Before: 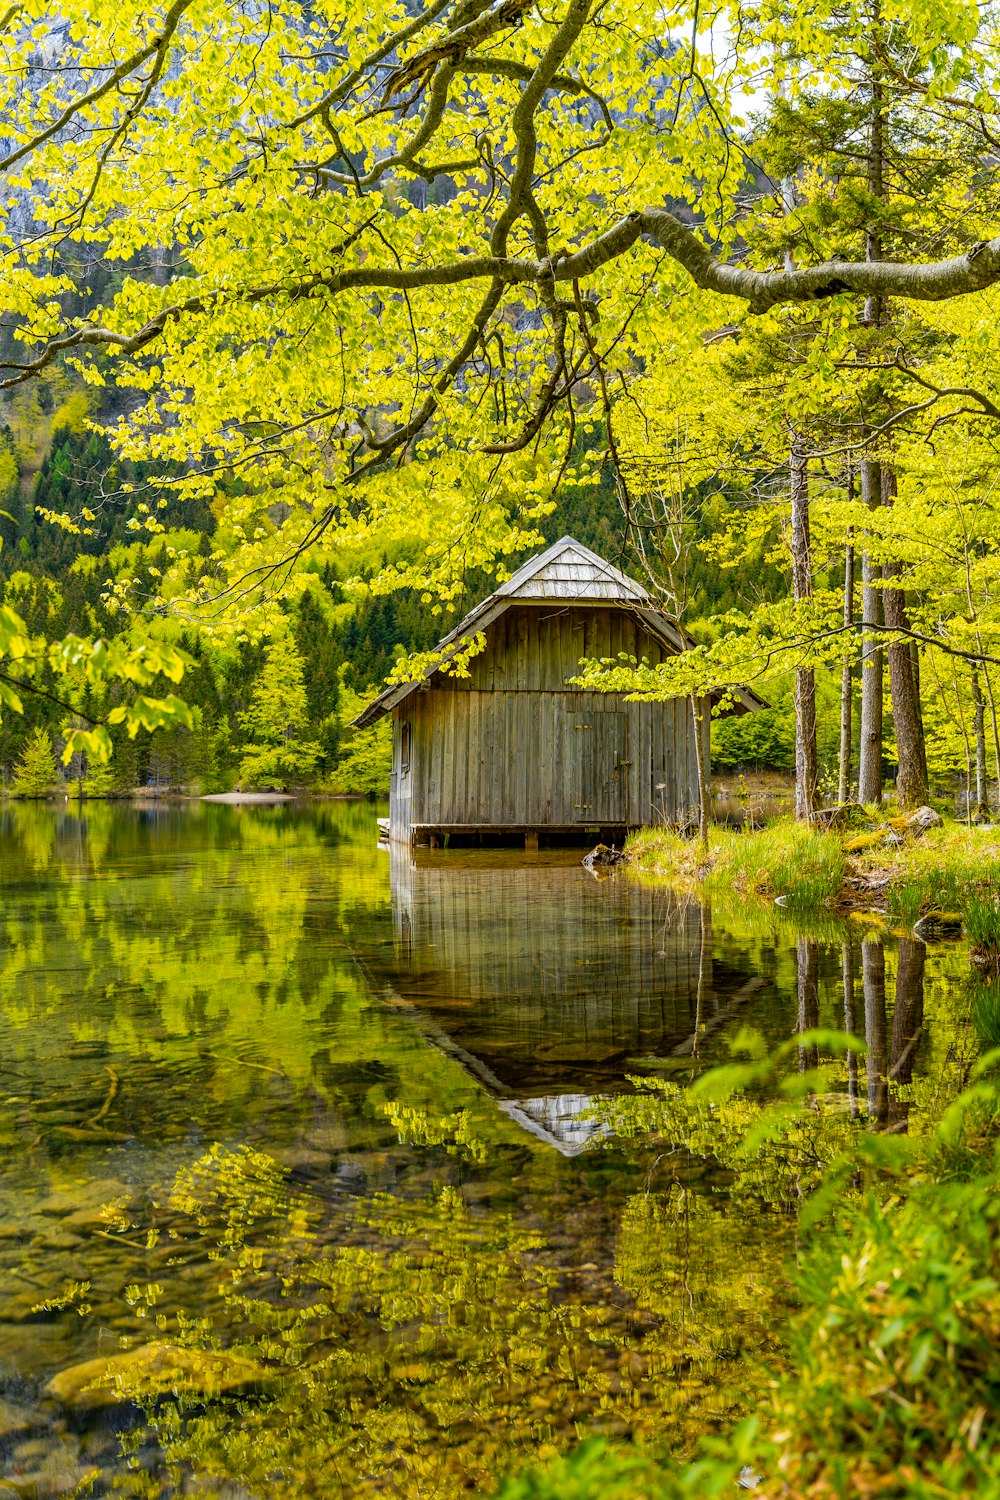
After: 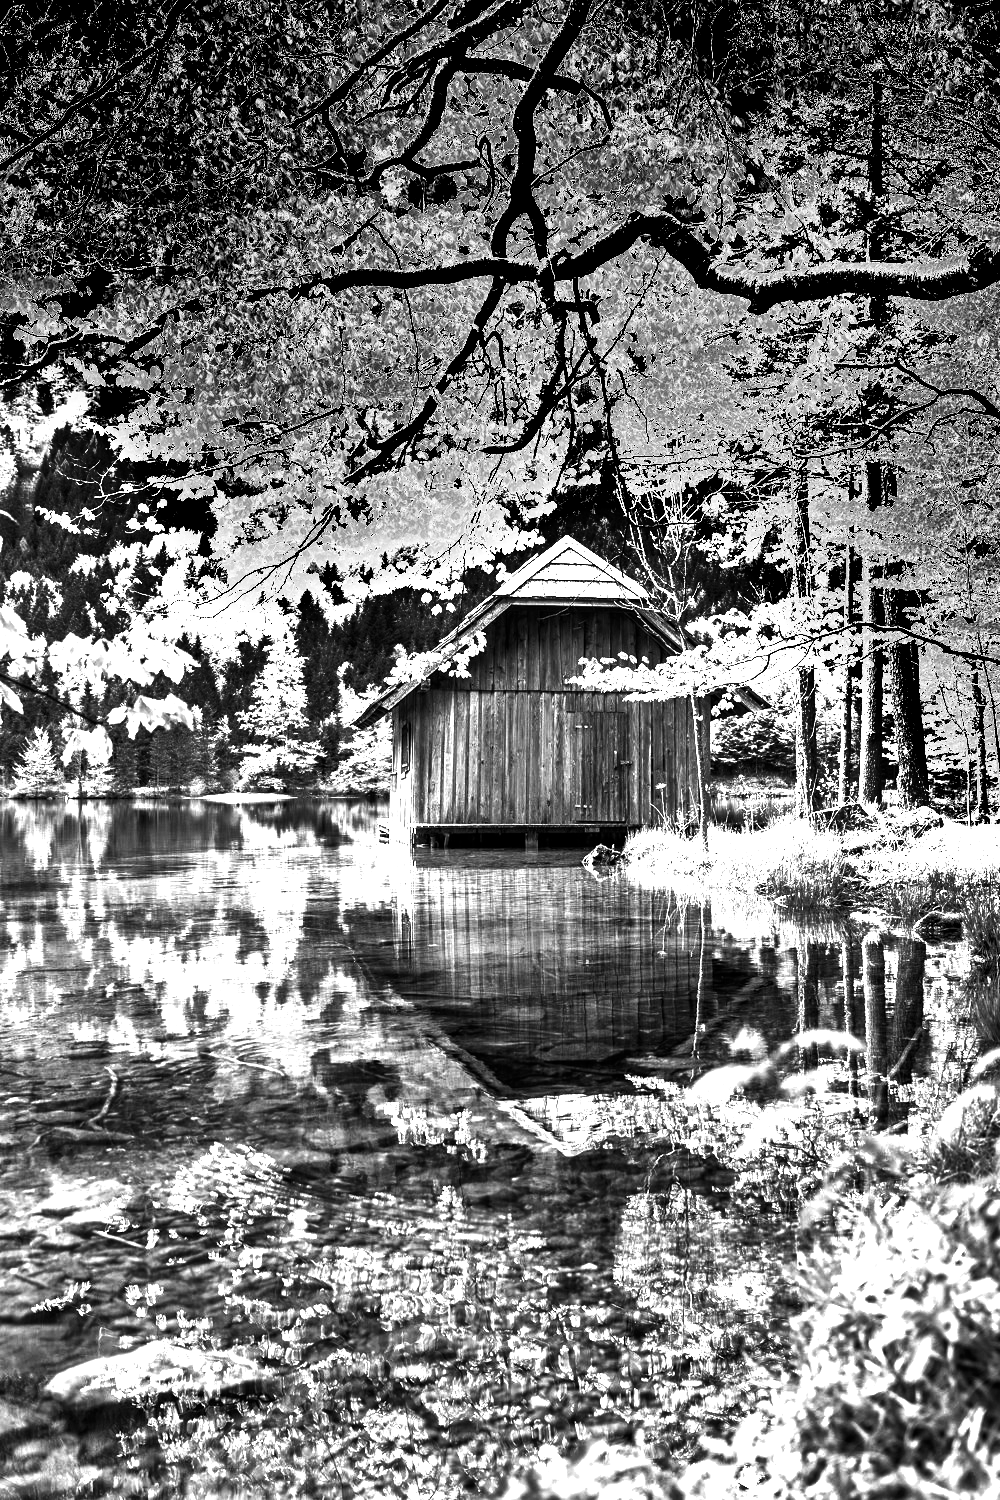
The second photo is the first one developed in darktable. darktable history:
contrast brightness saturation: contrast -0.03, brightness -0.59, saturation -1
shadows and highlights: soften with gaussian
exposure: black level correction 0, exposure 1.9 EV, compensate highlight preservation false
